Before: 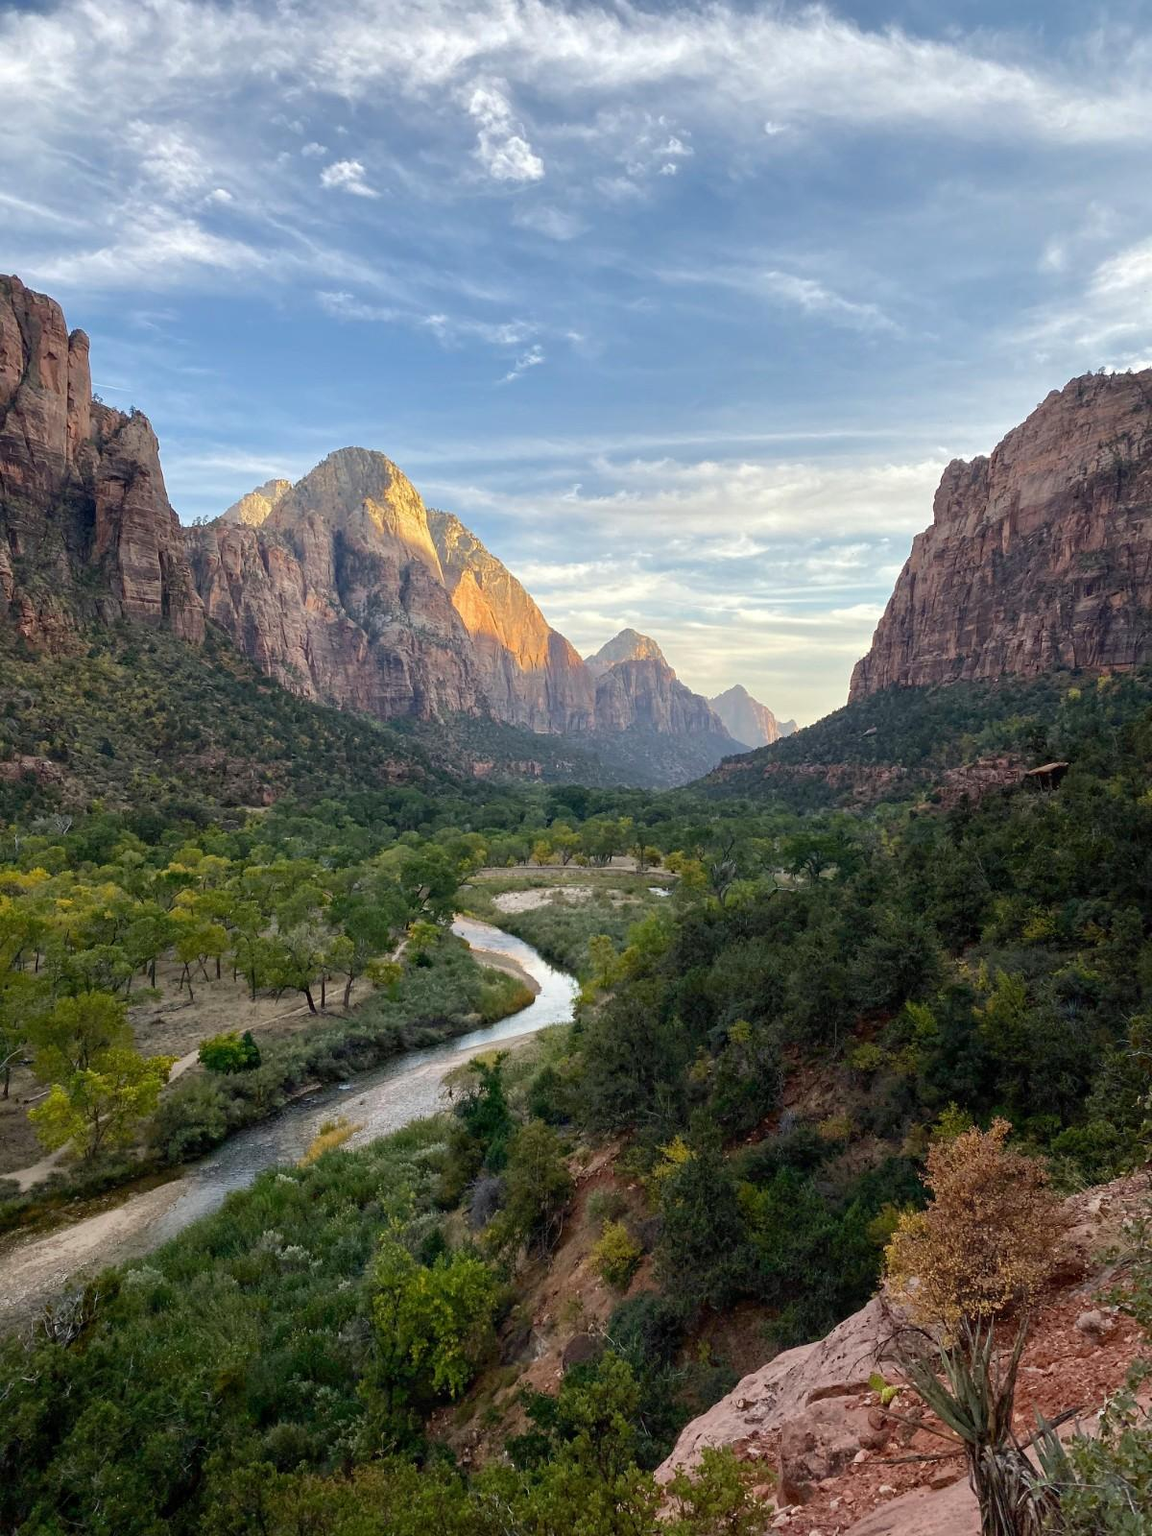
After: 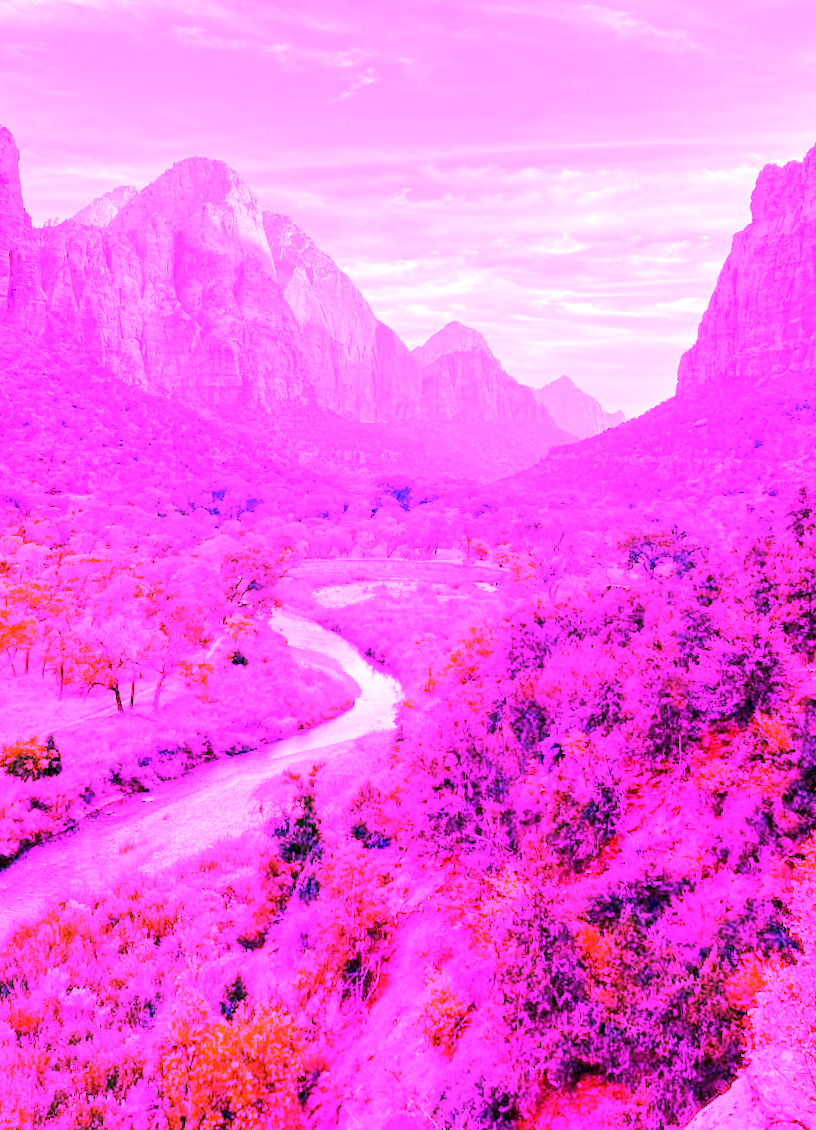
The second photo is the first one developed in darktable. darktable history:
crop: left 7.856%, top 11.836%, right 10.12%, bottom 15.387%
white balance: red 8, blue 8
rotate and perspective: rotation 0.72°, lens shift (vertical) -0.352, lens shift (horizontal) -0.051, crop left 0.152, crop right 0.859, crop top 0.019, crop bottom 0.964
